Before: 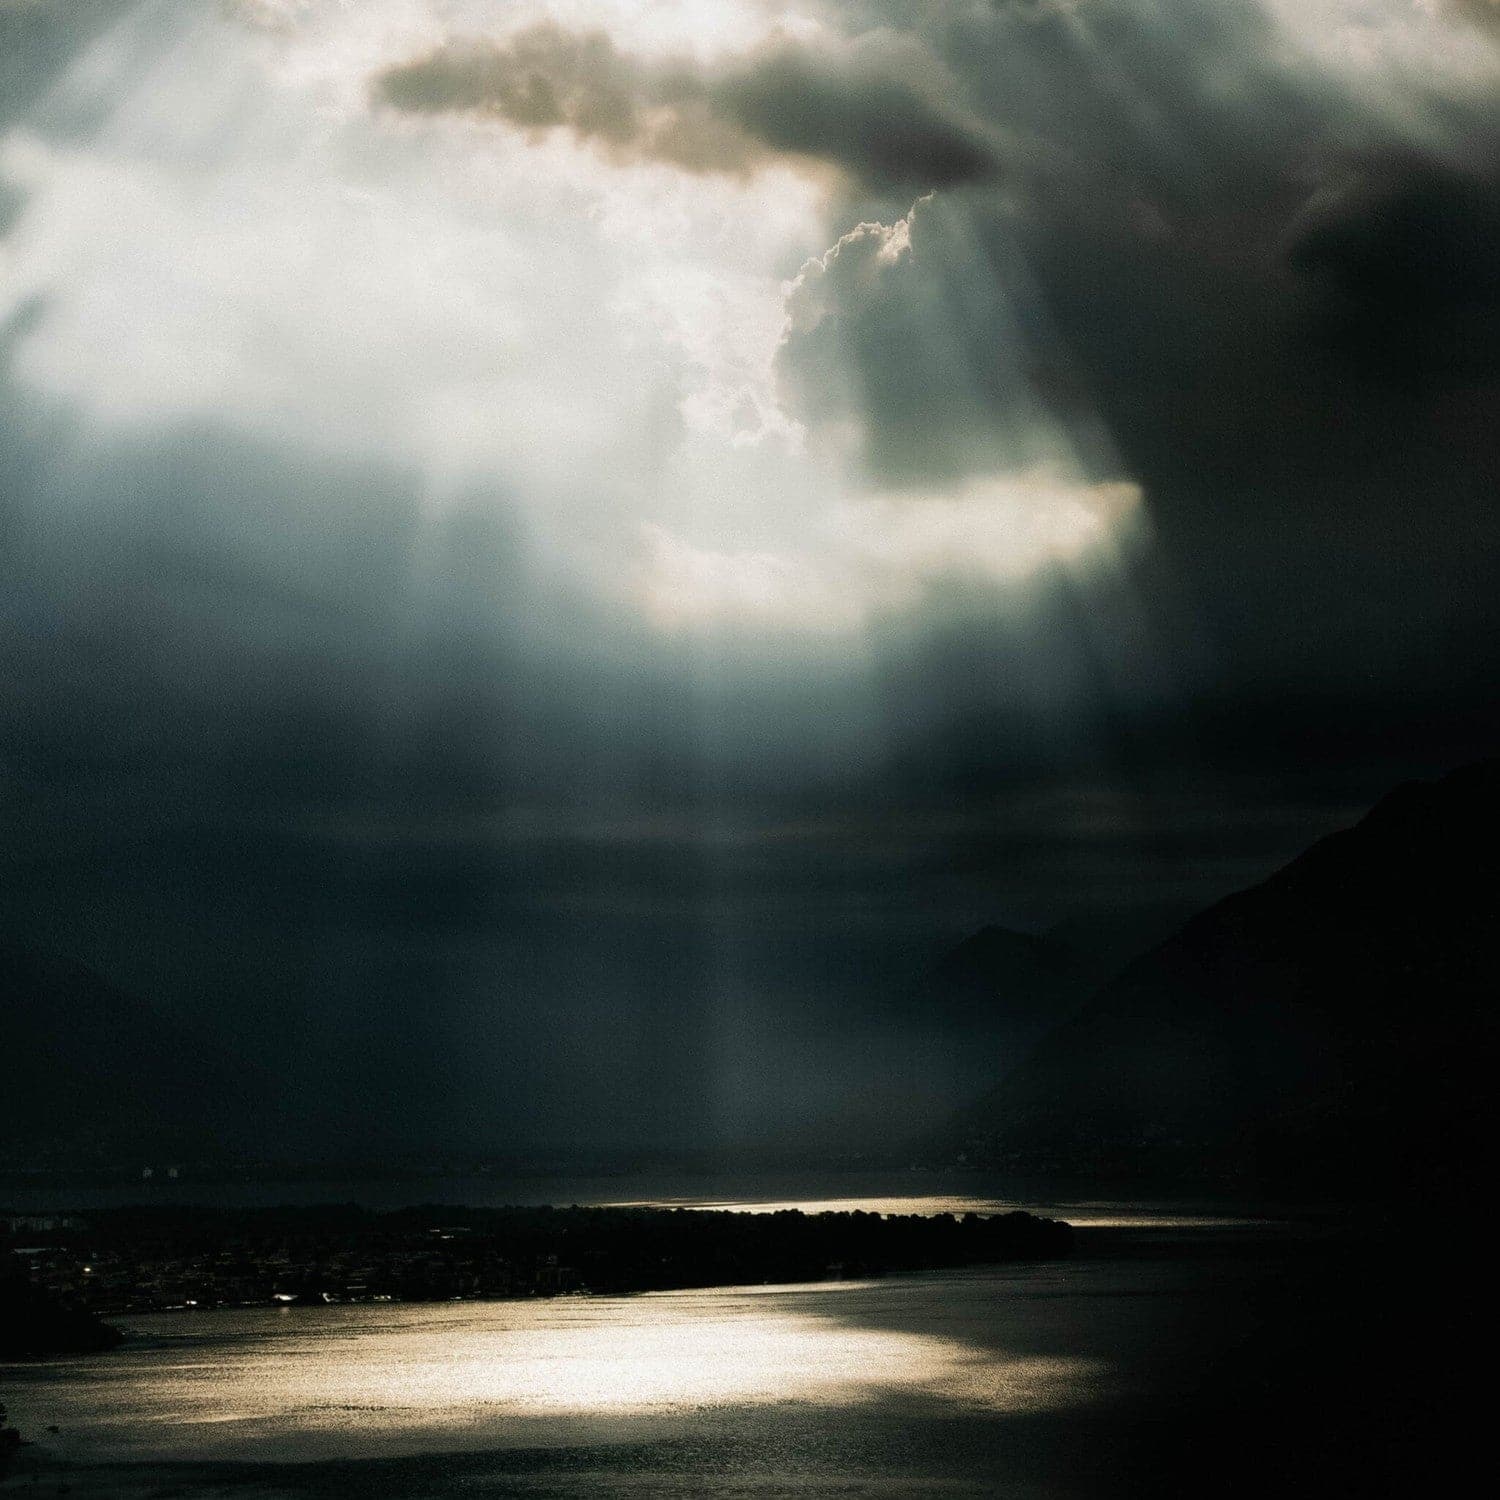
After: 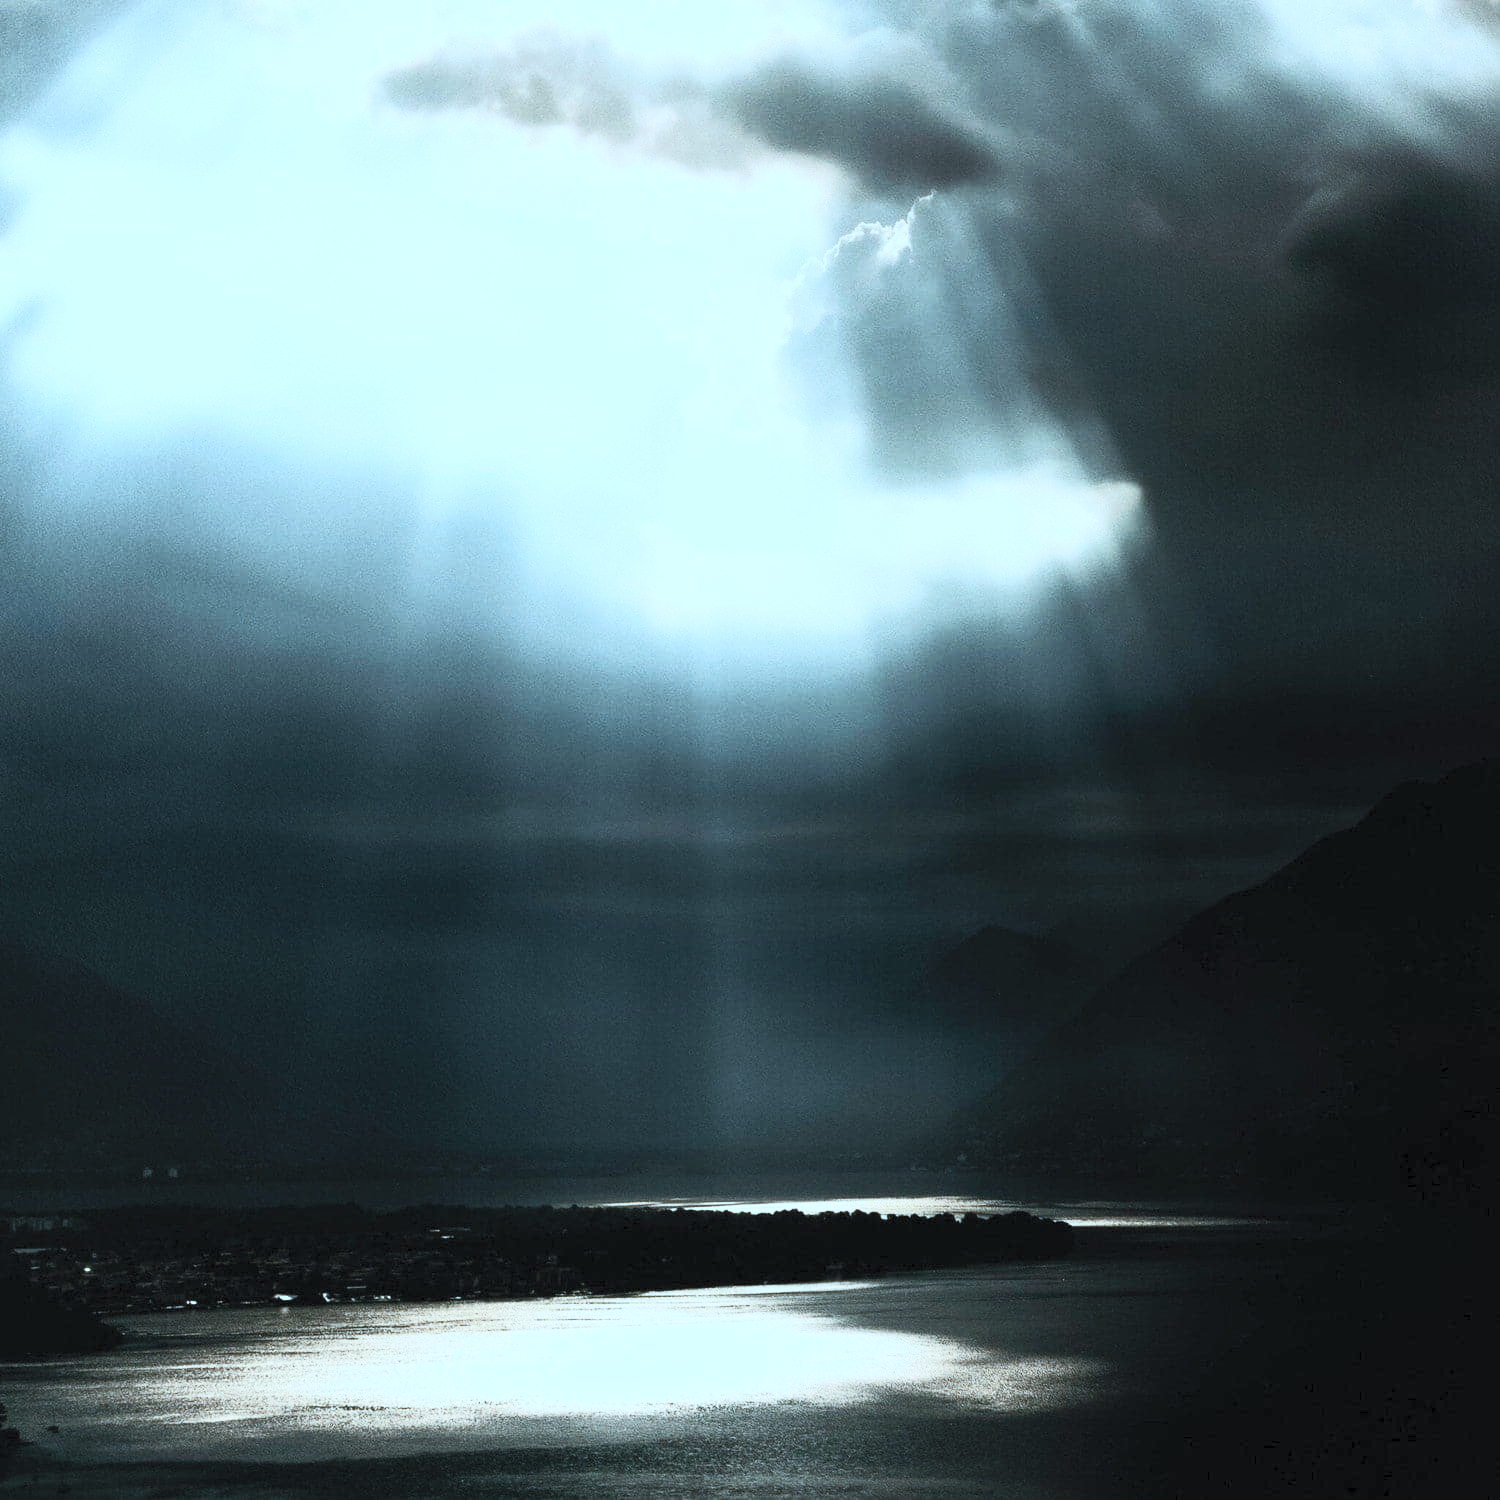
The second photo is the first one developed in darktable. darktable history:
contrast brightness saturation: contrast 0.433, brightness 0.546, saturation -0.186
color correction: highlights a* -9.85, highlights b* -21.03
